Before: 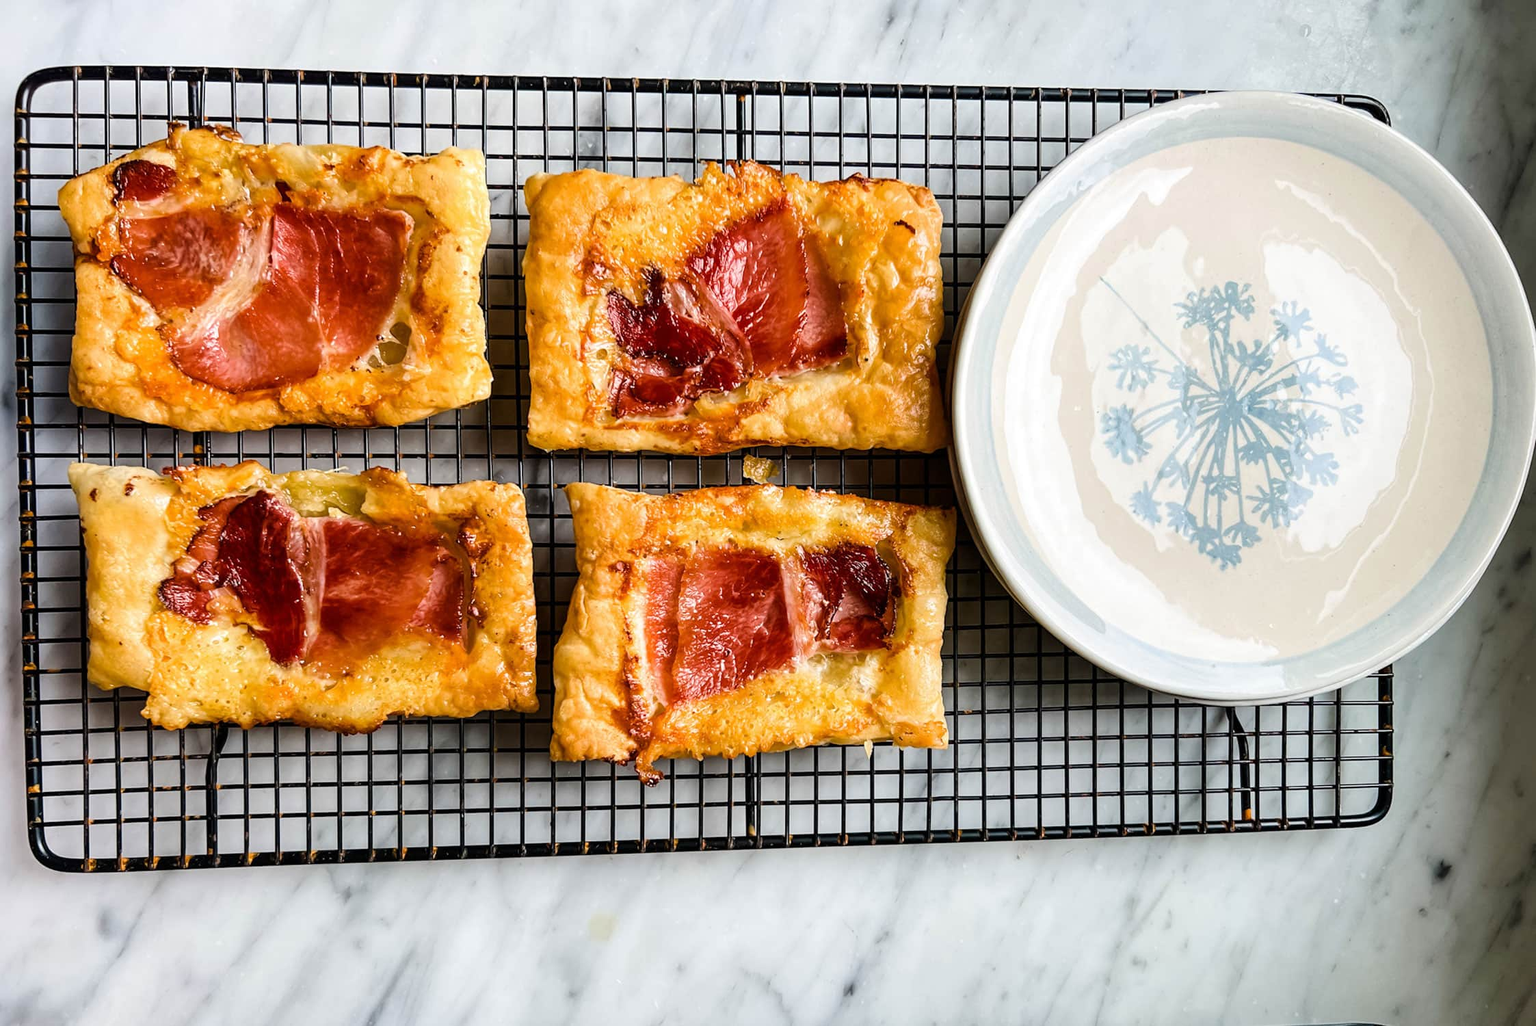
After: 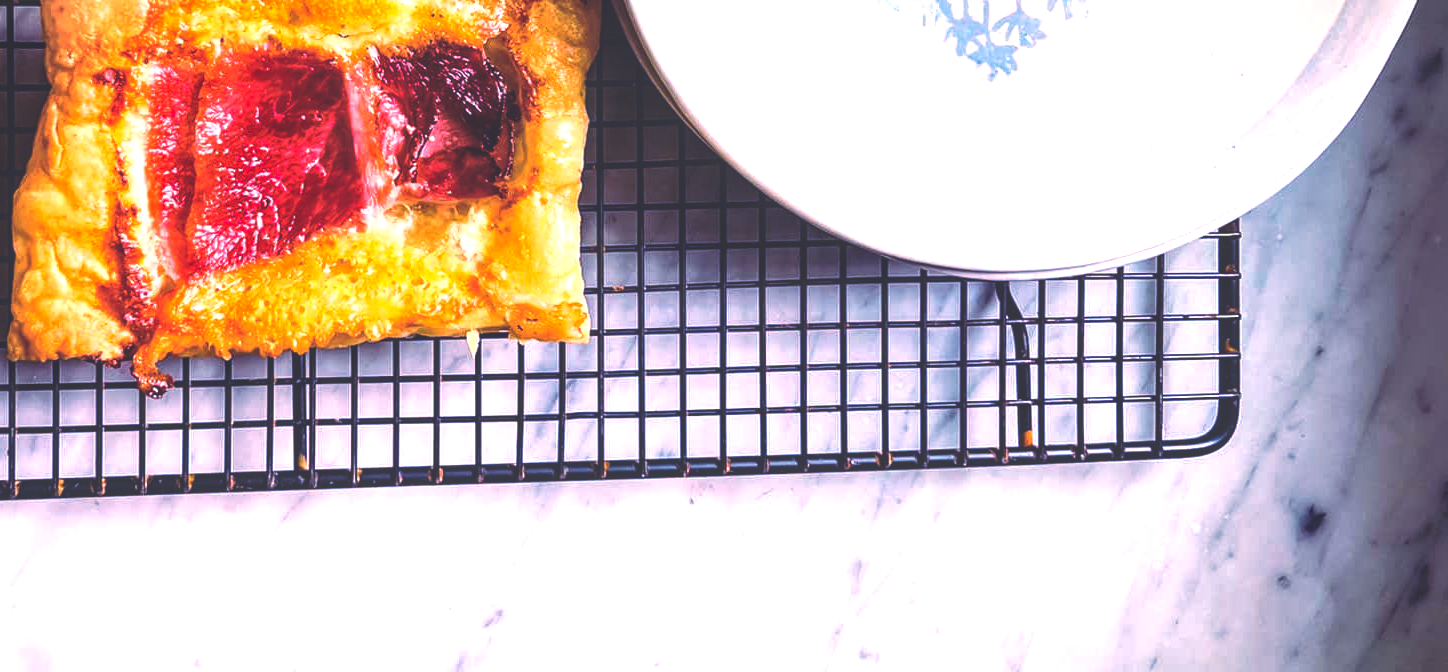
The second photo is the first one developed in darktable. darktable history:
local contrast: highlights 99%, shadows 86%, detail 160%, midtone range 0.2
rgb curve: curves: ch0 [(0, 0.186) (0.314, 0.284) (0.576, 0.466) (0.805, 0.691) (0.936, 0.886)]; ch1 [(0, 0.186) (0.314, 0.284) (0.581, 0.534) (0.771, 0.746) (0.936, 0.958)]; ch2 [(0, 0.216) (0.275, 0.39) (1, 1)], mode RGB, independent channels, compensate middle gray true, preserve colors none
exposure: black level correction -0.002, exposure 0.54 EV, compensate highlight preservation false
crop and rotate: left 35.509%, top 50.238%, bottom 4.934%
white balance: red 1.188, blue 1.11
vignetting: fall-off start 100%, brightness -0.282, width/height ratio 1.31
color balance rgb: perceptual saturation grading › global saturation 30%, global vibrance 20%
